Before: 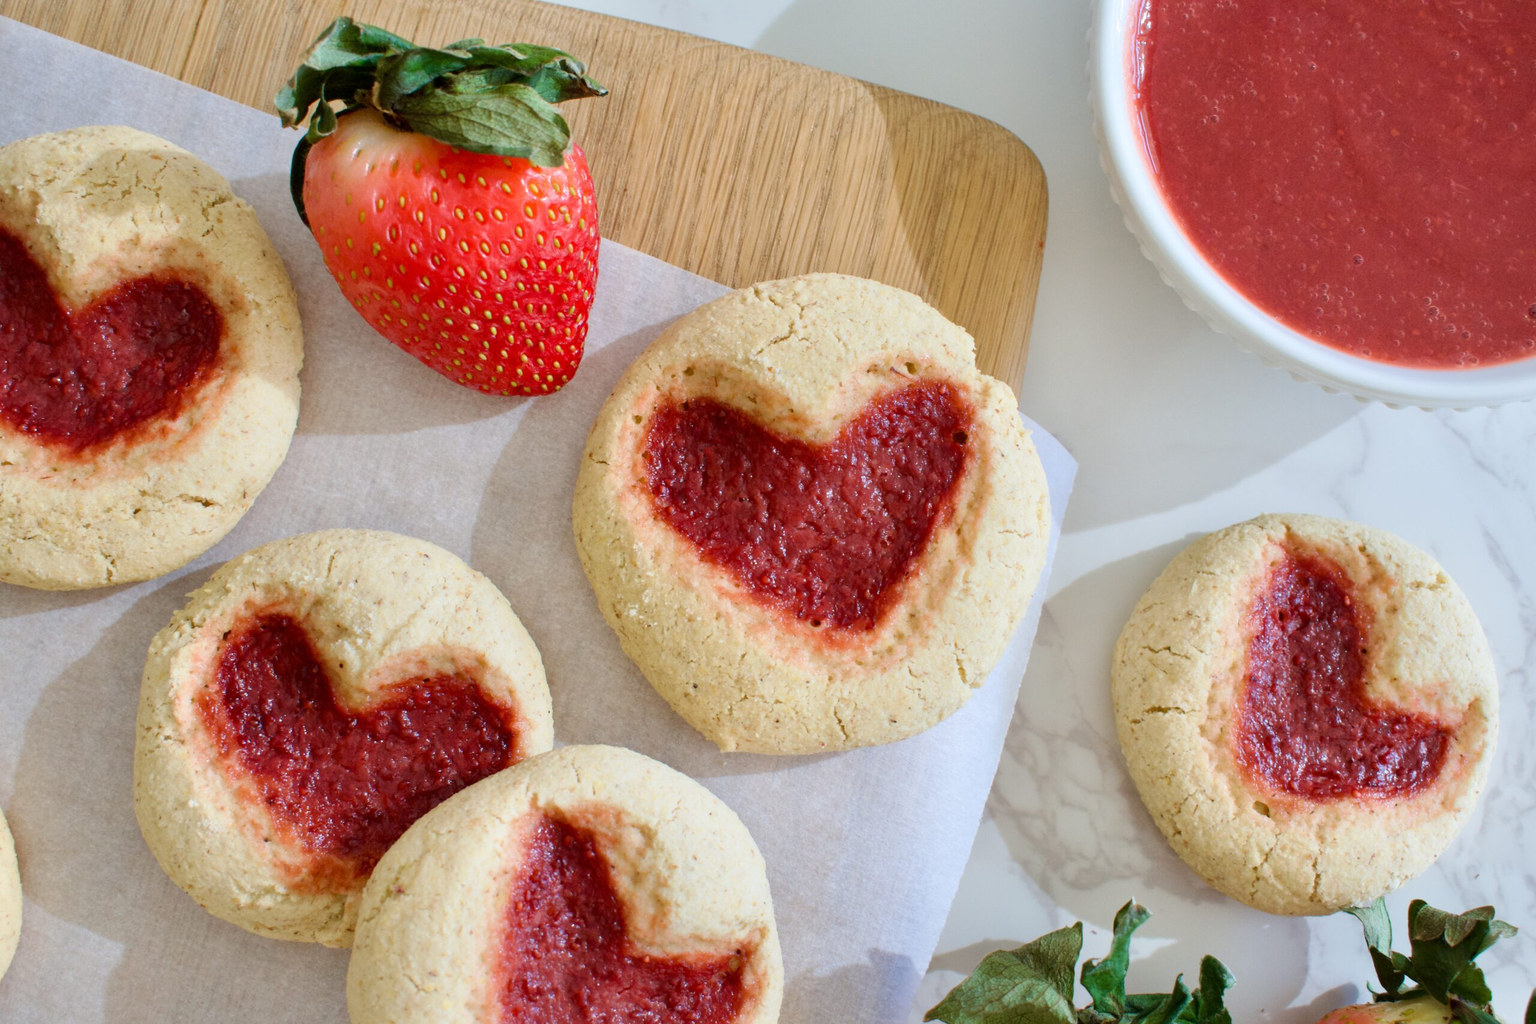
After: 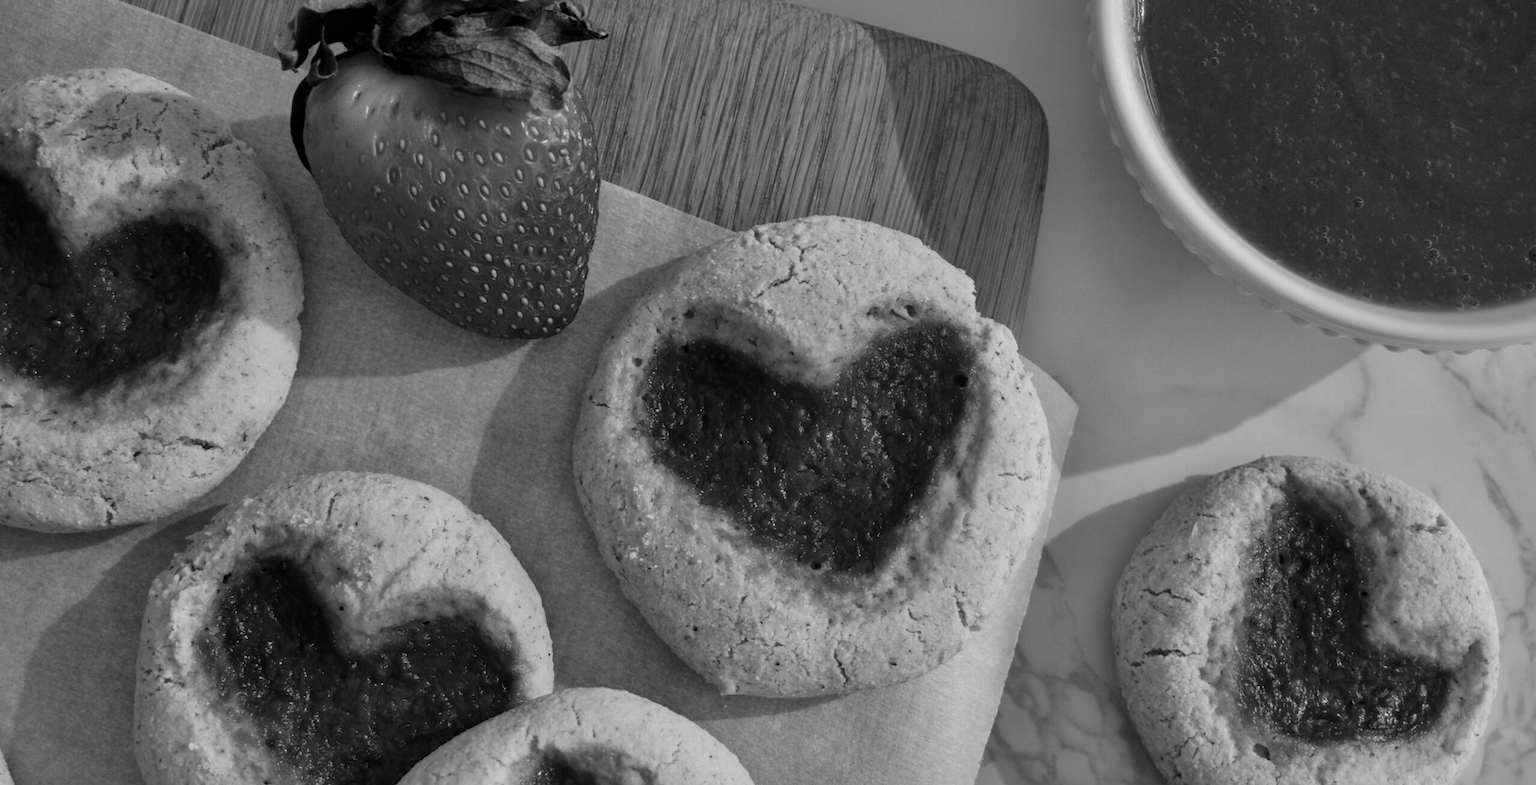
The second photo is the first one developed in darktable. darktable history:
white balance: red 0.982, blue 1.018
crop: top 5.667%, bottom 17.637%
local contrast: detail 110%
shadows and highlights: on, module defaults
exposure: exposure 0.081 EV, compensate highlight preservation false
contrast brightness saturation: contrast -0.03, brightness -0.59, saturation -1
rgb levels: mode RGB, independent channels, levels [[0, 0.5, 1], [0, 0.521, 1], [0, 0.536, 1]]
